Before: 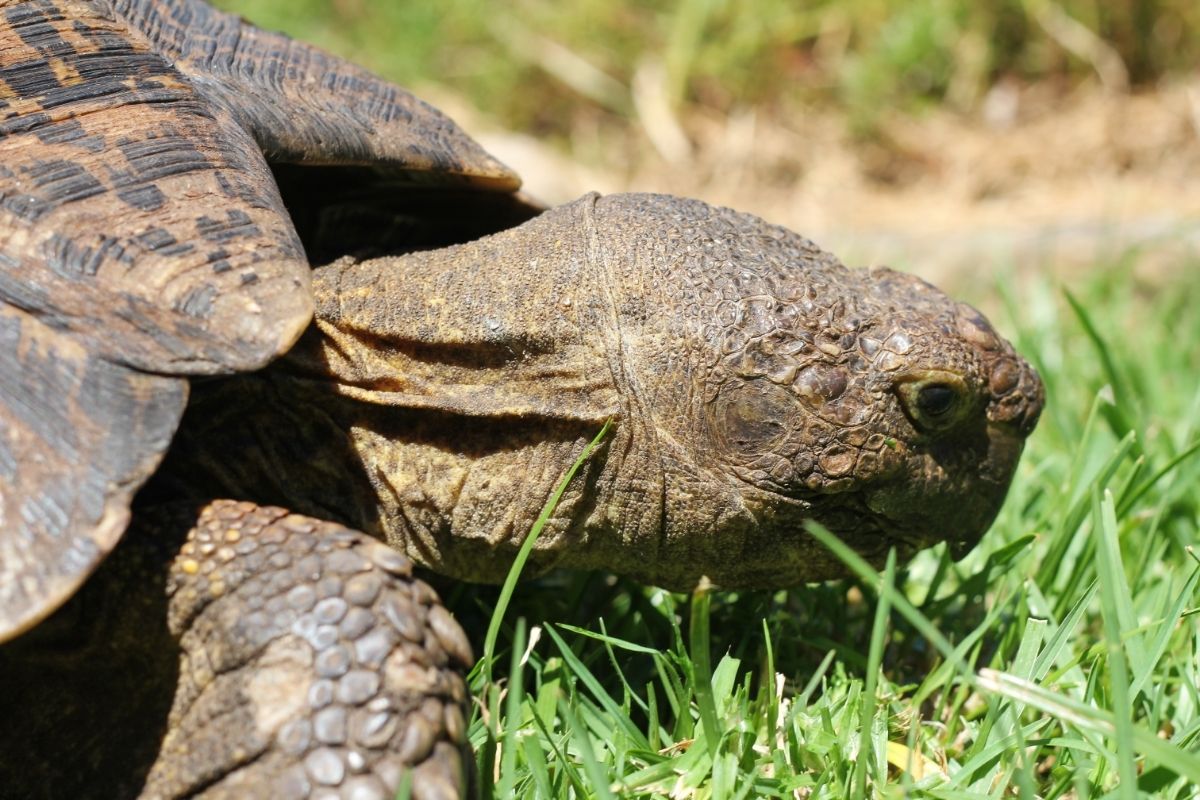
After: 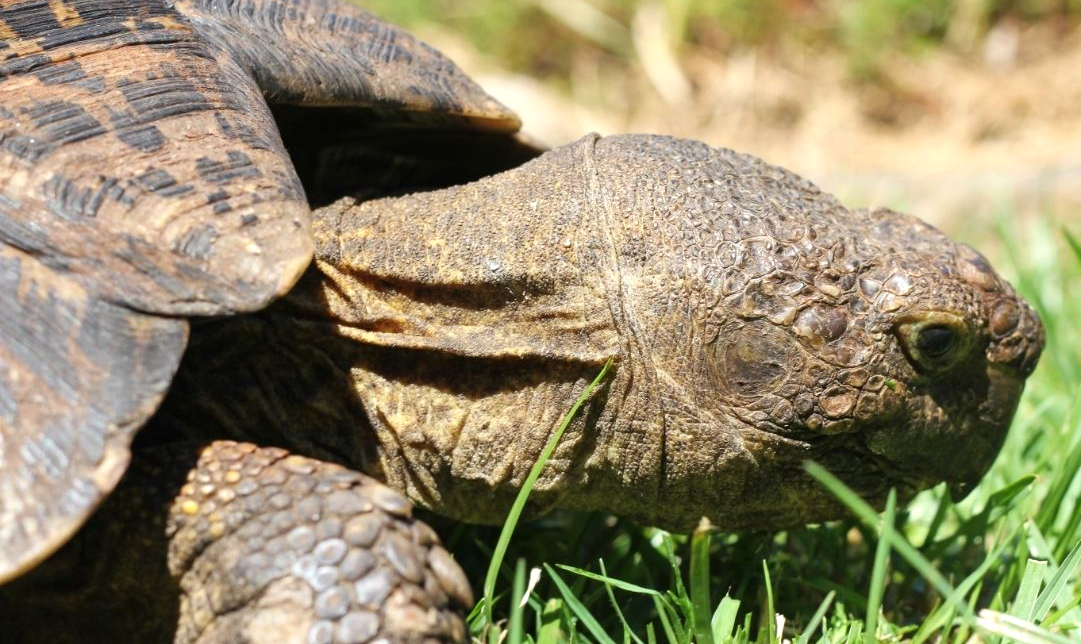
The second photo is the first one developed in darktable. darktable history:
crop: top 7.441%, right 9.879%, bottom 11.953%
exposure: exposure 0.232 EV, compensate highlight preservation false
